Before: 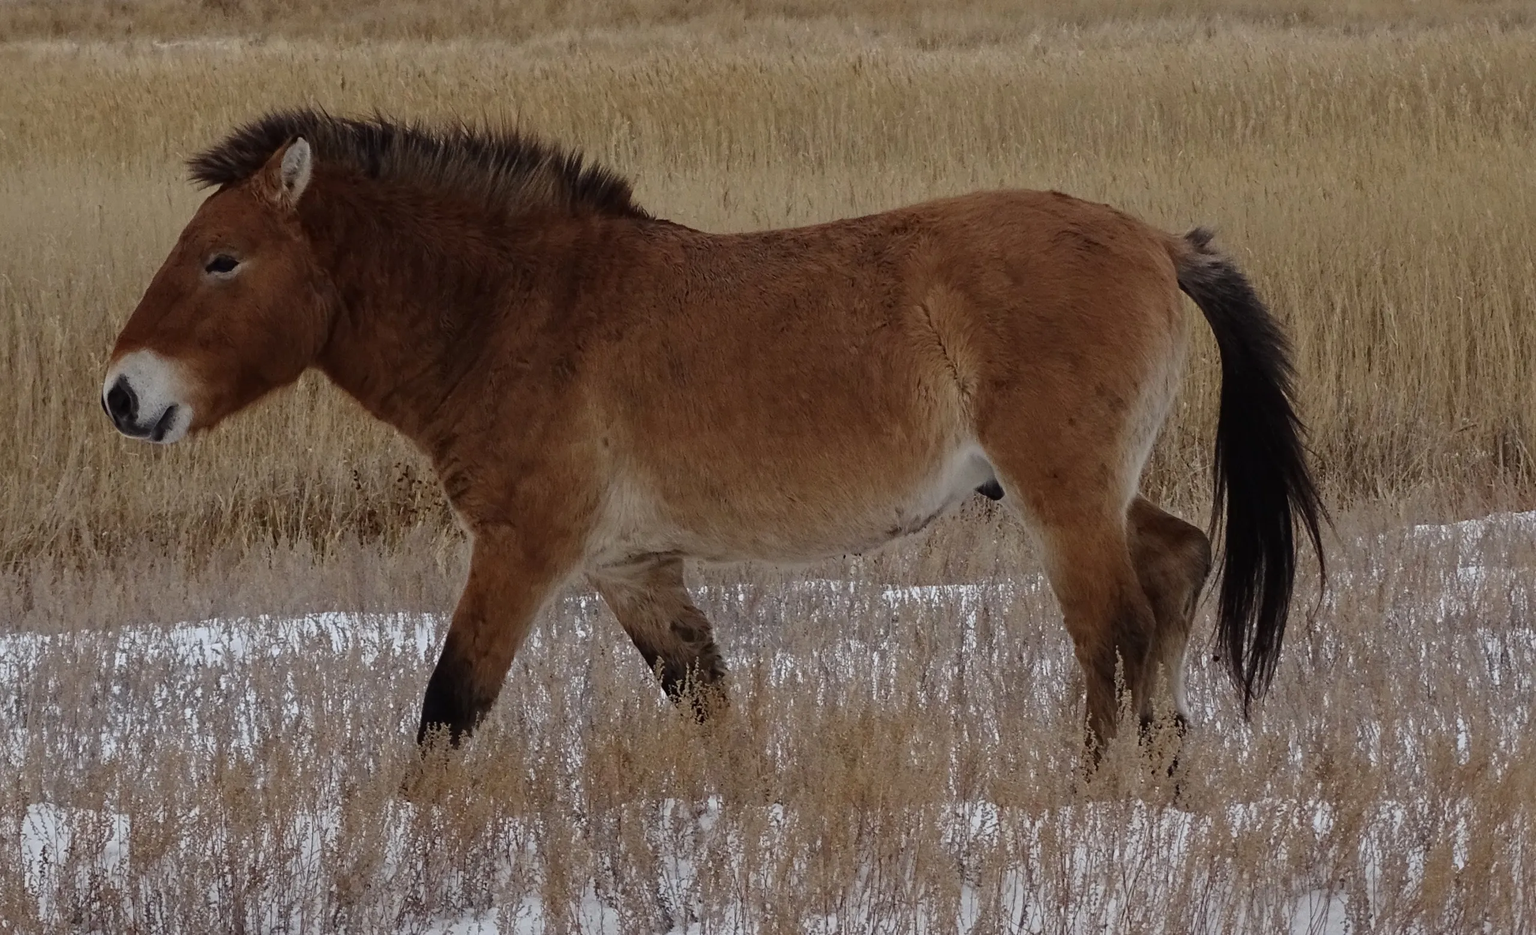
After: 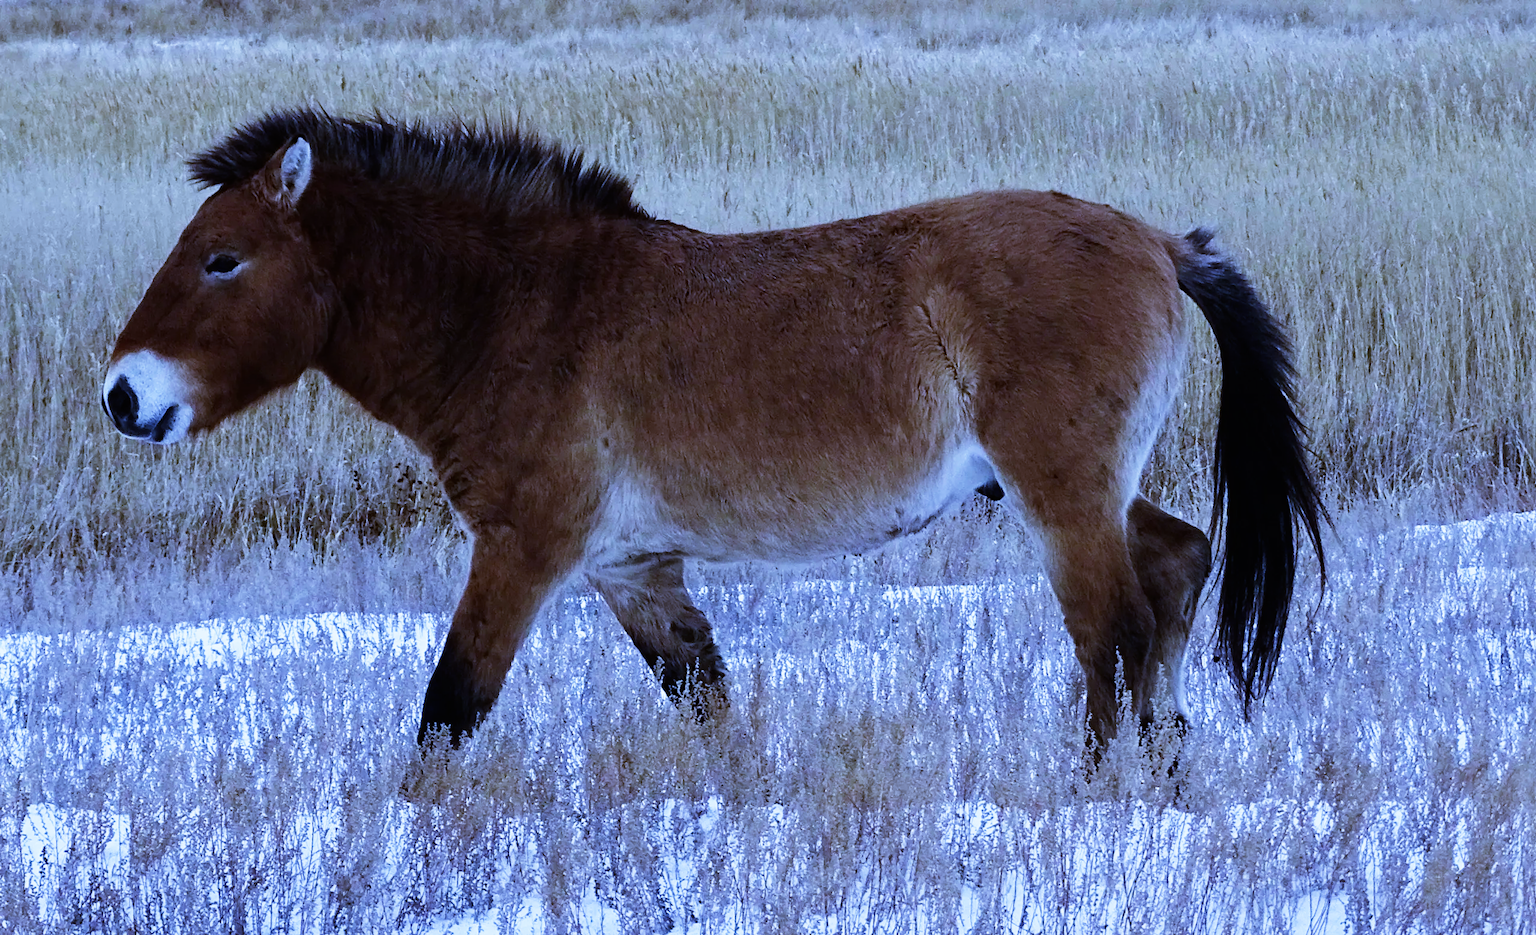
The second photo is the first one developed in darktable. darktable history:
exposure: black level correction 0, exposure 0.7 EV, compensate exposure bias true, compensate highlight preservation false
white balance: red 0.766, blue 1.537
sigmoid: contrast 1.93, skew 0.29, preserve hue 0%
